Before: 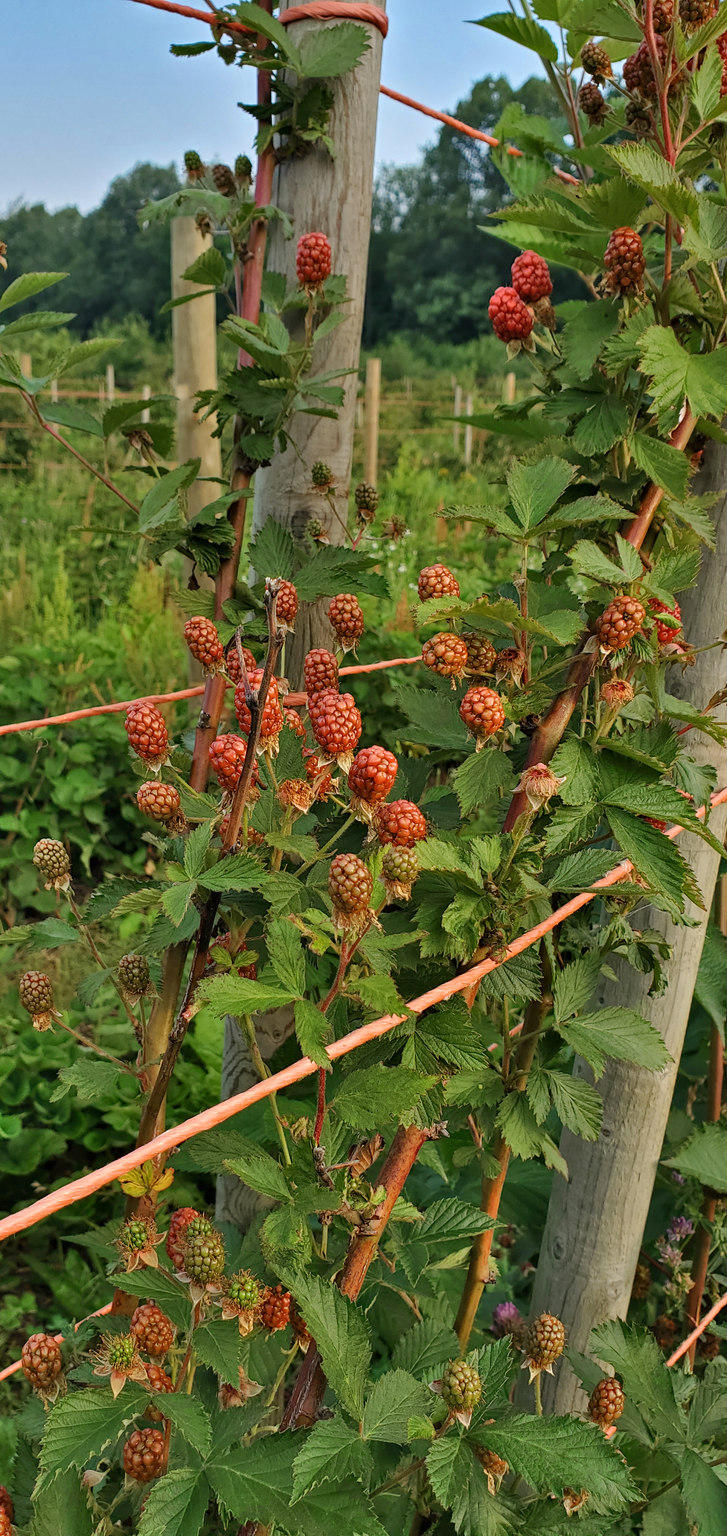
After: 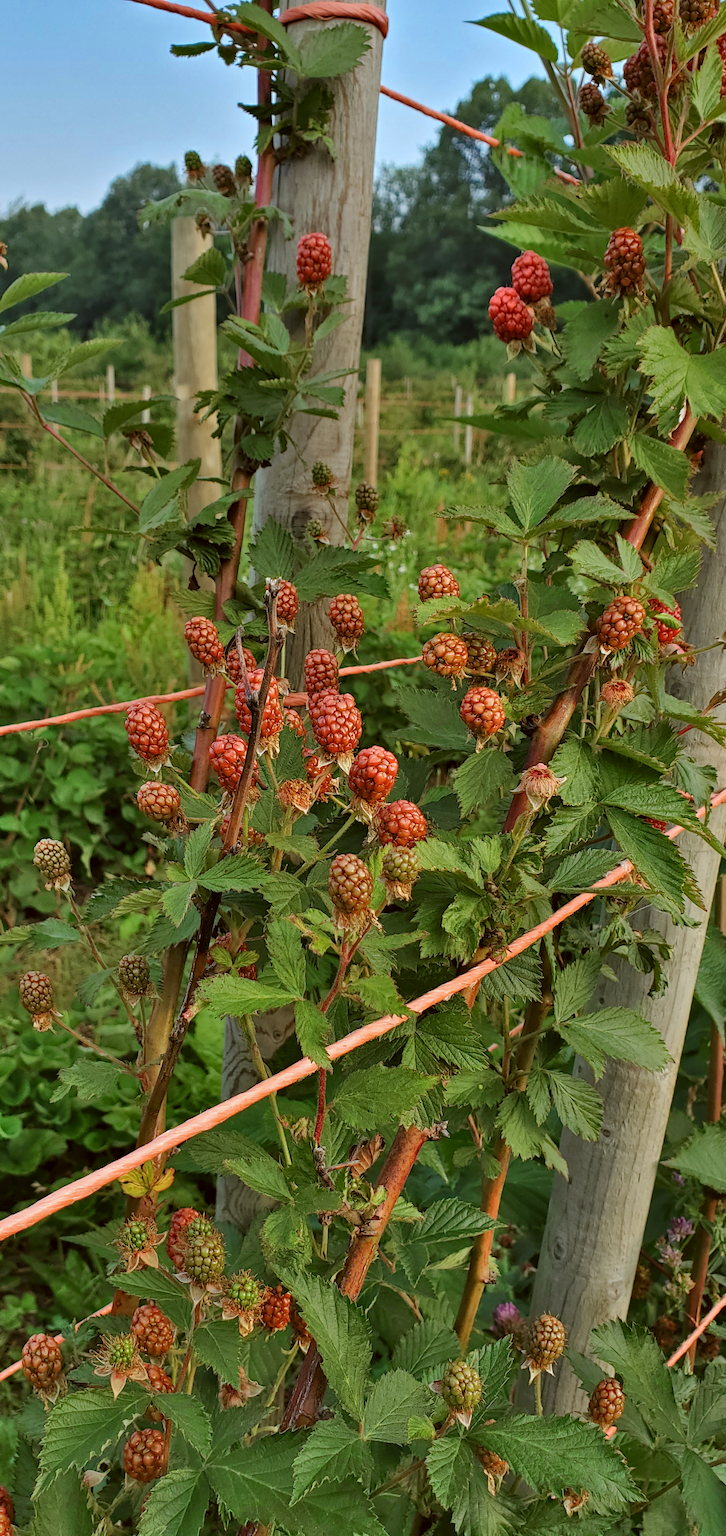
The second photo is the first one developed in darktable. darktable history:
color correction: highlights a* -3.49, highlights b* -6.47, shadows a* 3.22, shadows b* 5.49
